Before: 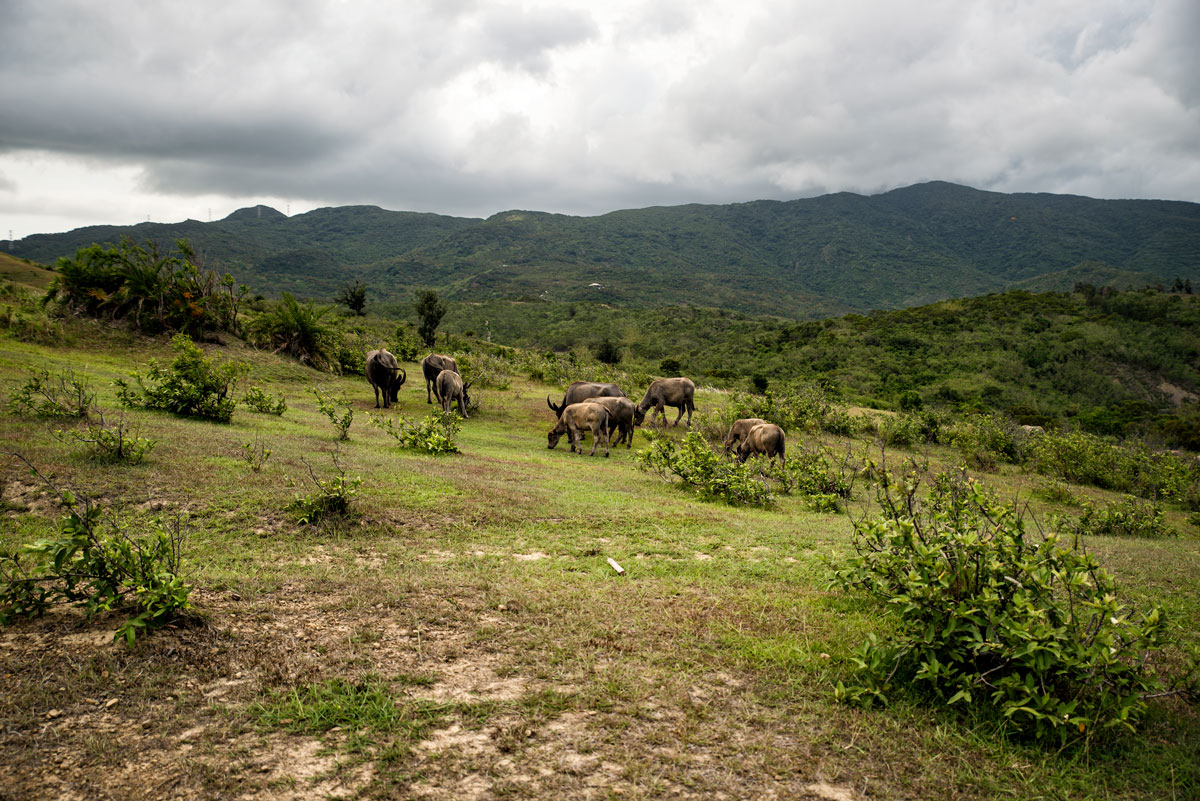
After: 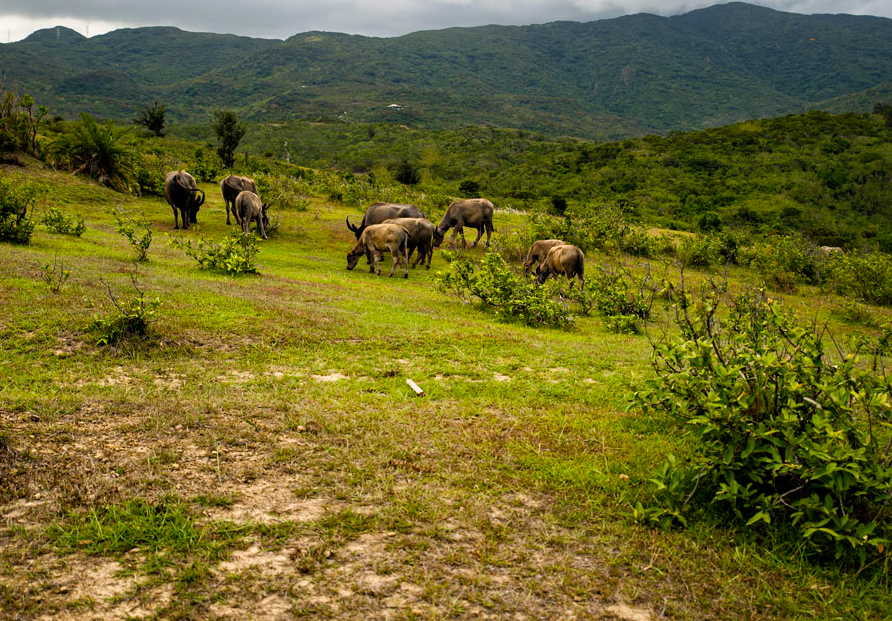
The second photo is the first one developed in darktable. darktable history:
color balance rgb: perceptual saturation grading › global saturation 33.199%, global vibrance 14.566%
crop: left 16.825%, top 22.394%, right 8.805%
